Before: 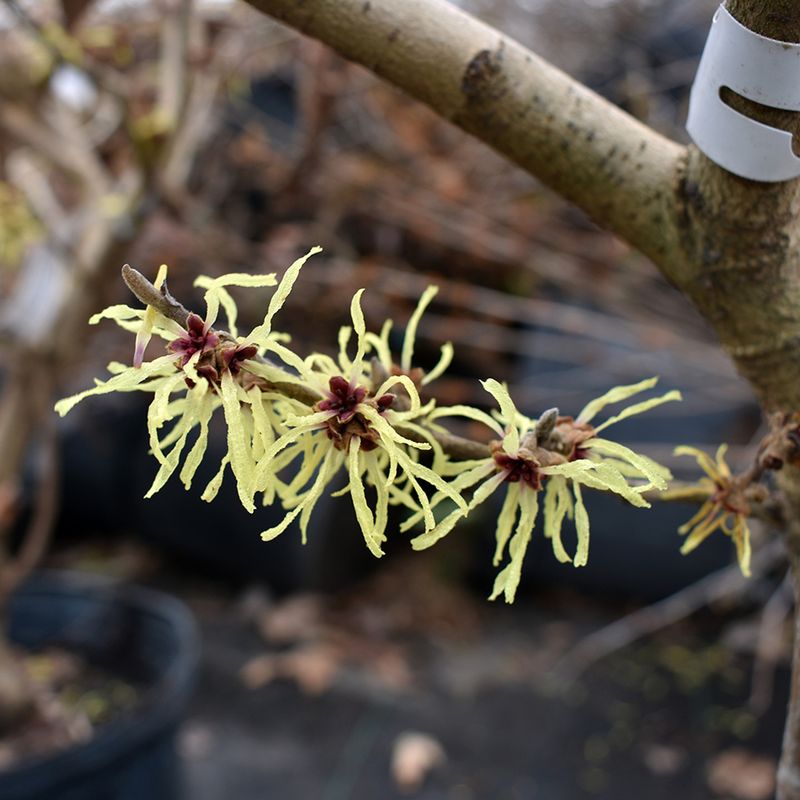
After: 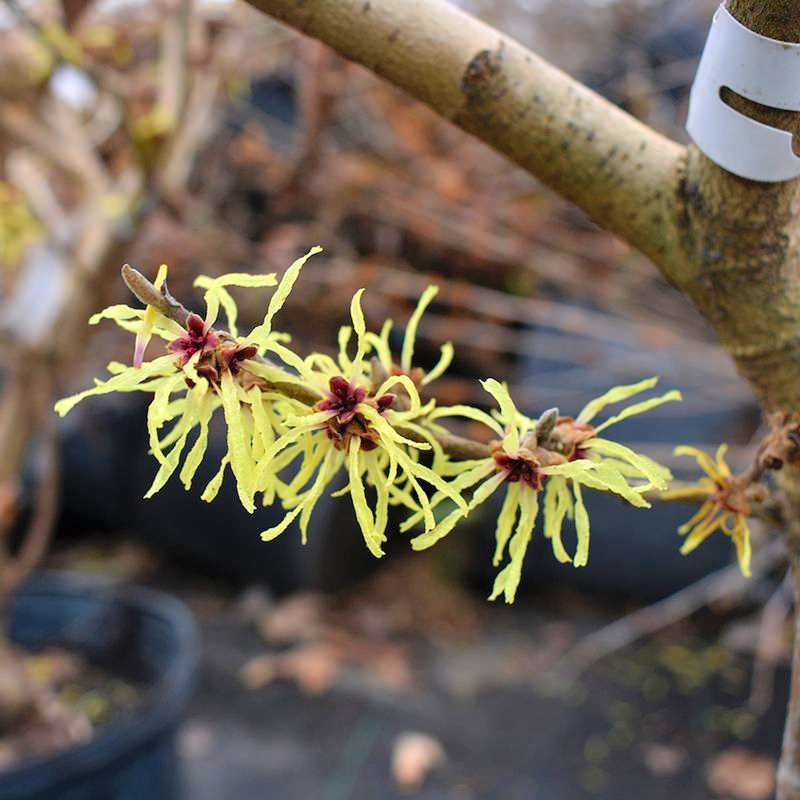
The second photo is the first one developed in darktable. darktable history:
contrast brightness saturation: contrast 0.068, brightness 0.17, saturation 0.402
